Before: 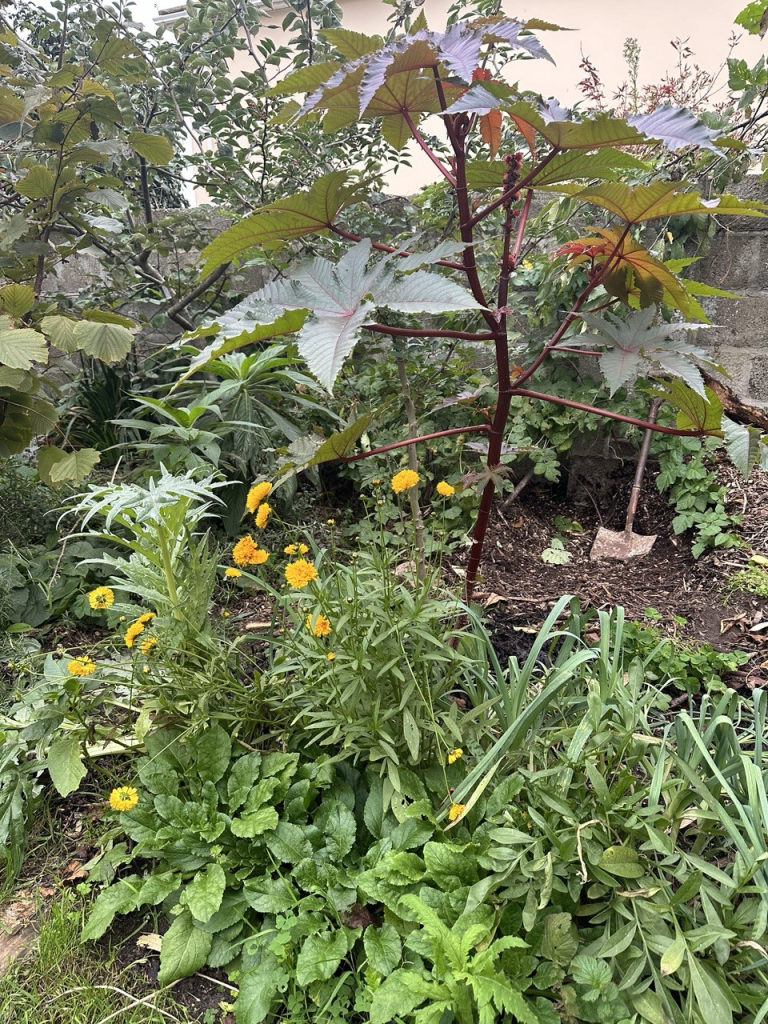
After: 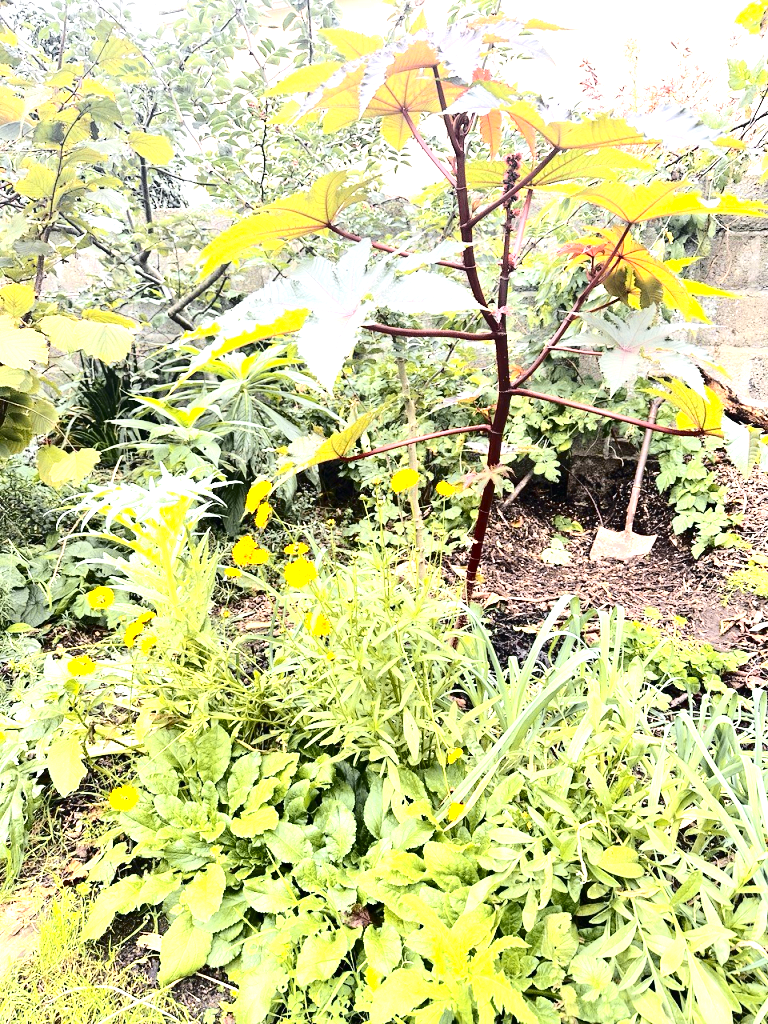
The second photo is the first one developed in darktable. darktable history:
exposure: black level correction 0, exposure 1.611 EV, compensate exposure bias true, compensate highlight preservation false
color zones: curves: ch0 [(0, 0.511) (0.143, 0.531) (0.286, 0.56) (0.429, 0.5) (0.571, 0.5) (0.714, 0.5) (0.857, 0.5) (1, 0.5)]; ch1 [(0, 0.525) (0.143, 0.705) (0.286, 0.715) (0.429, 0.35) (0.571, 0.35) (0.714, 0.35) (0.857, 0.4) (1, 0.4)]; ch2 [(0, 0.572) (0.143, 0.512) (0.286, 0.473) (0.429, 0.45) (0.571, 0.5) (0.714, 0.5) (0.857, 0.518) (1, 0.518)]
tone curve: curves: ch0 [(0, 0) (0.179, 0.073) (0.265, 0.147) (0.463, 0.553) (0.51, 0.635) (0.716, 0.863) (1, 0.997)], color space Lab, independent channels, preserve colors none
